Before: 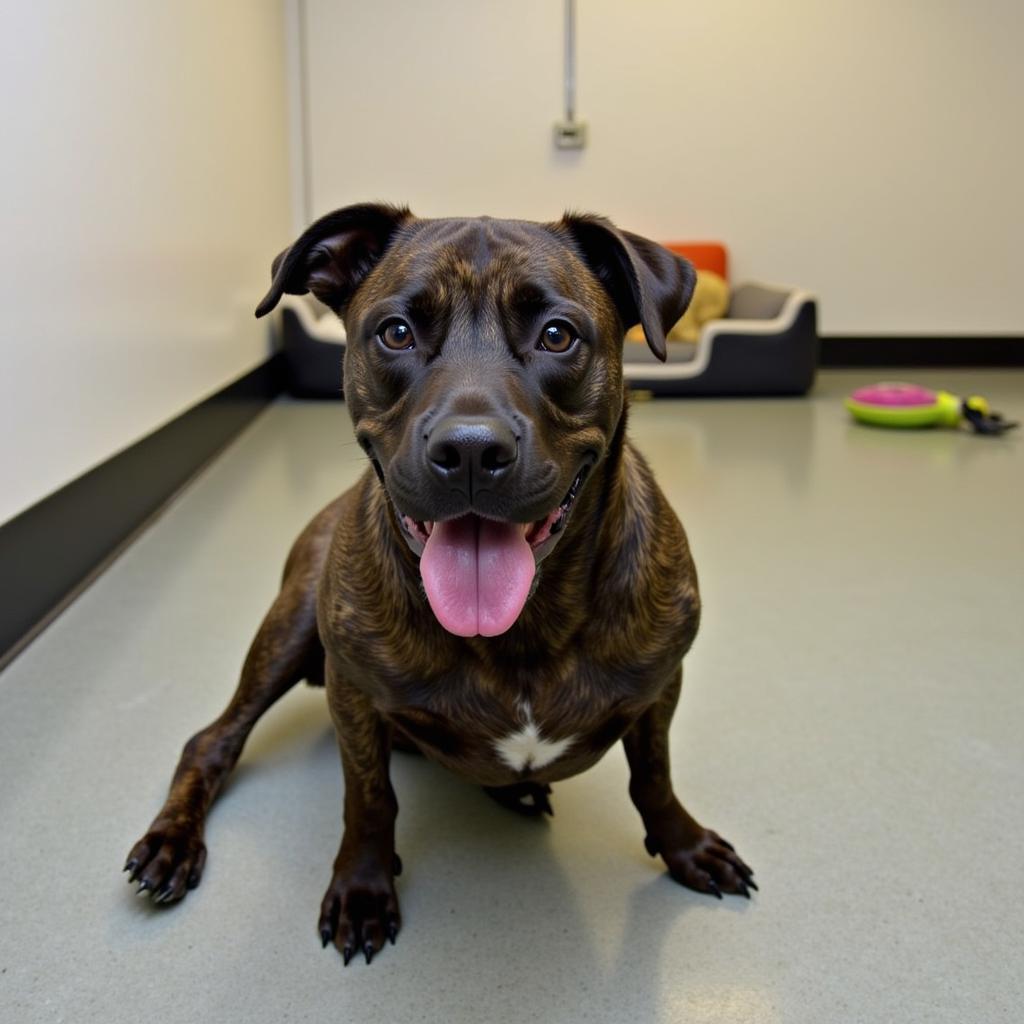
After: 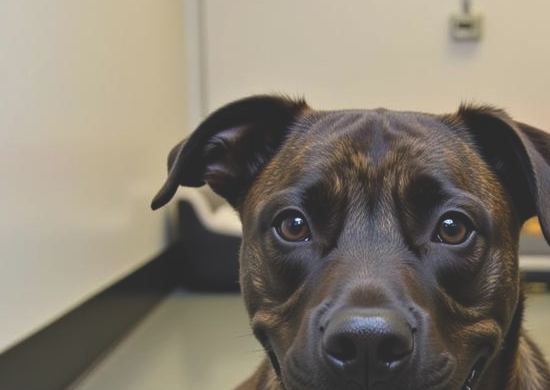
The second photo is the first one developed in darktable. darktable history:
exposure: black level correction -0.026, exposure -0.119 EV, compensate exposure bias true, compensate highlight preservation false
crop: left 10.199%, top 10.628%, right 36.069%, bottom 51.214%
